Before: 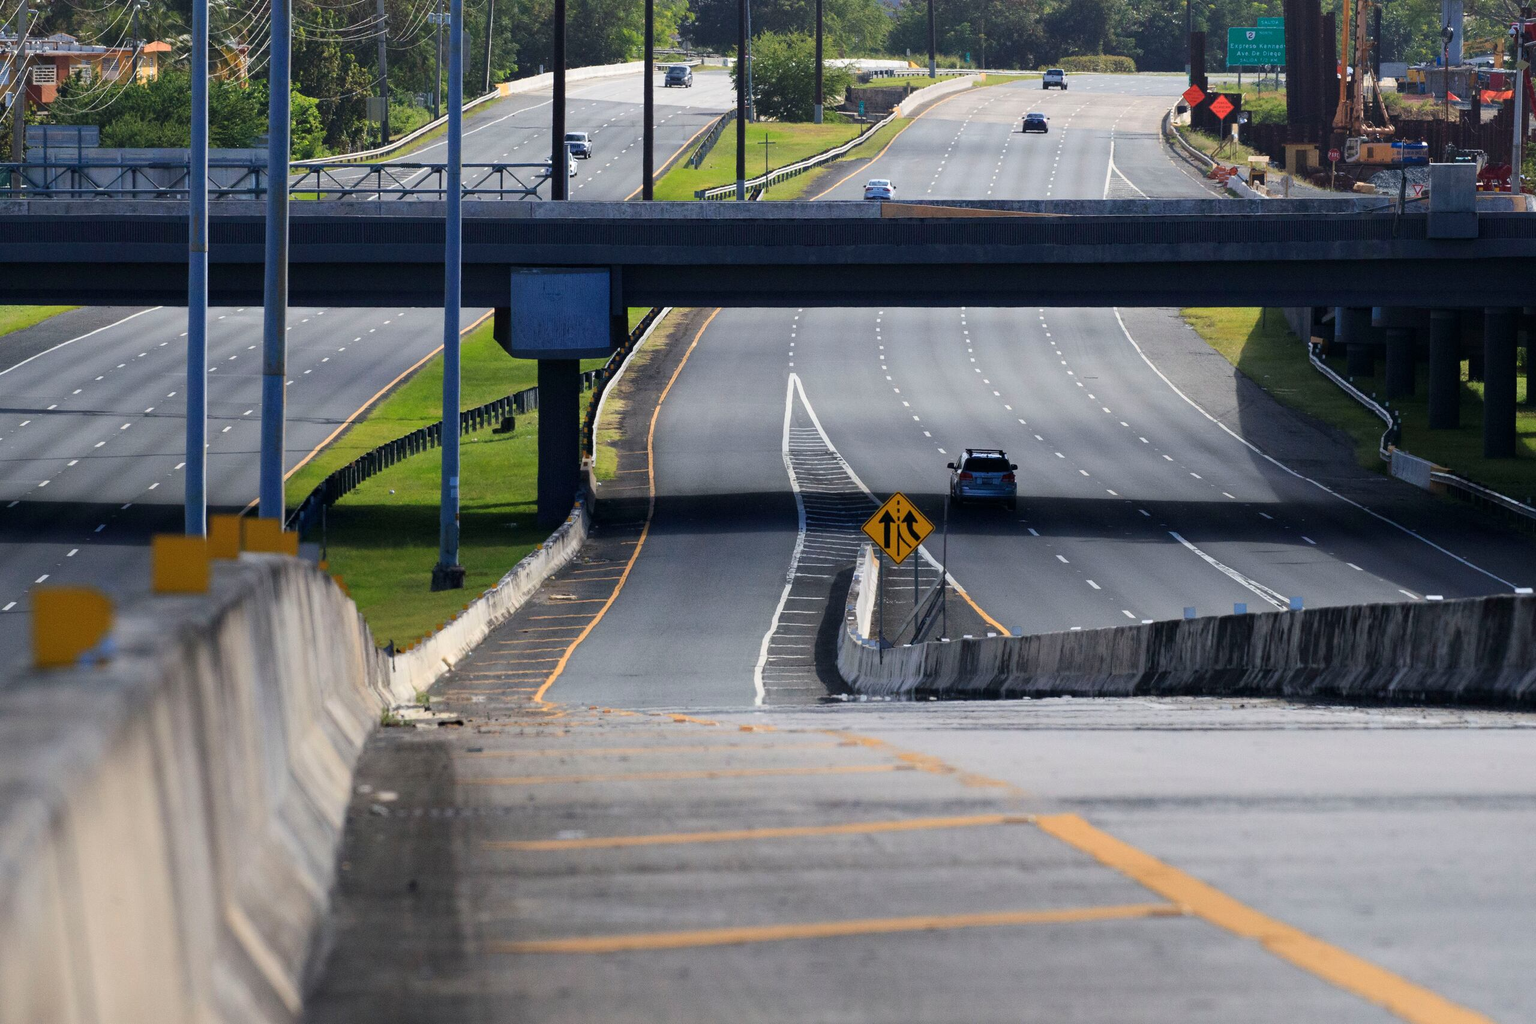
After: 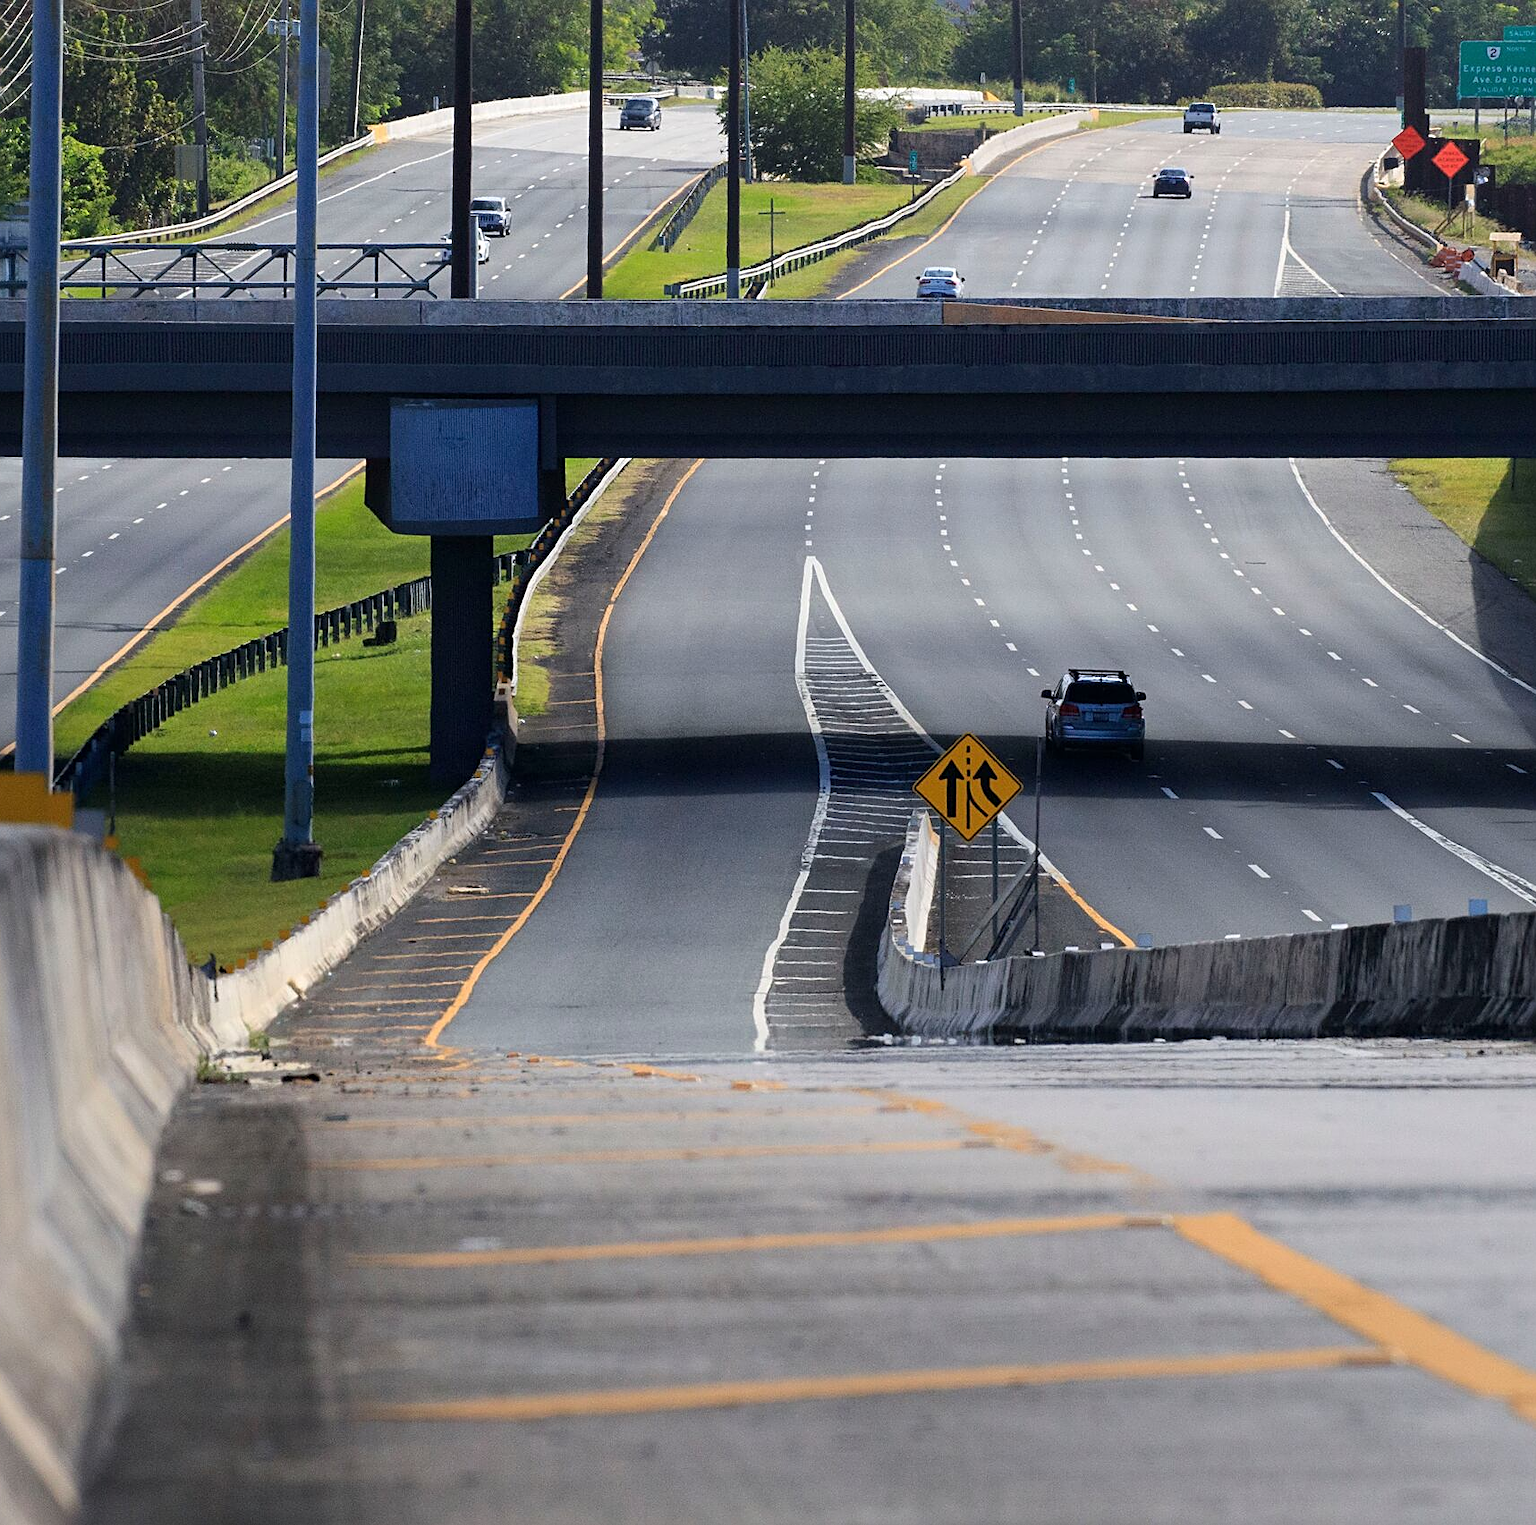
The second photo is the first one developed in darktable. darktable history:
crop and rotate: left 16.224%, right 16.673%
sharpen: on, module defaults
